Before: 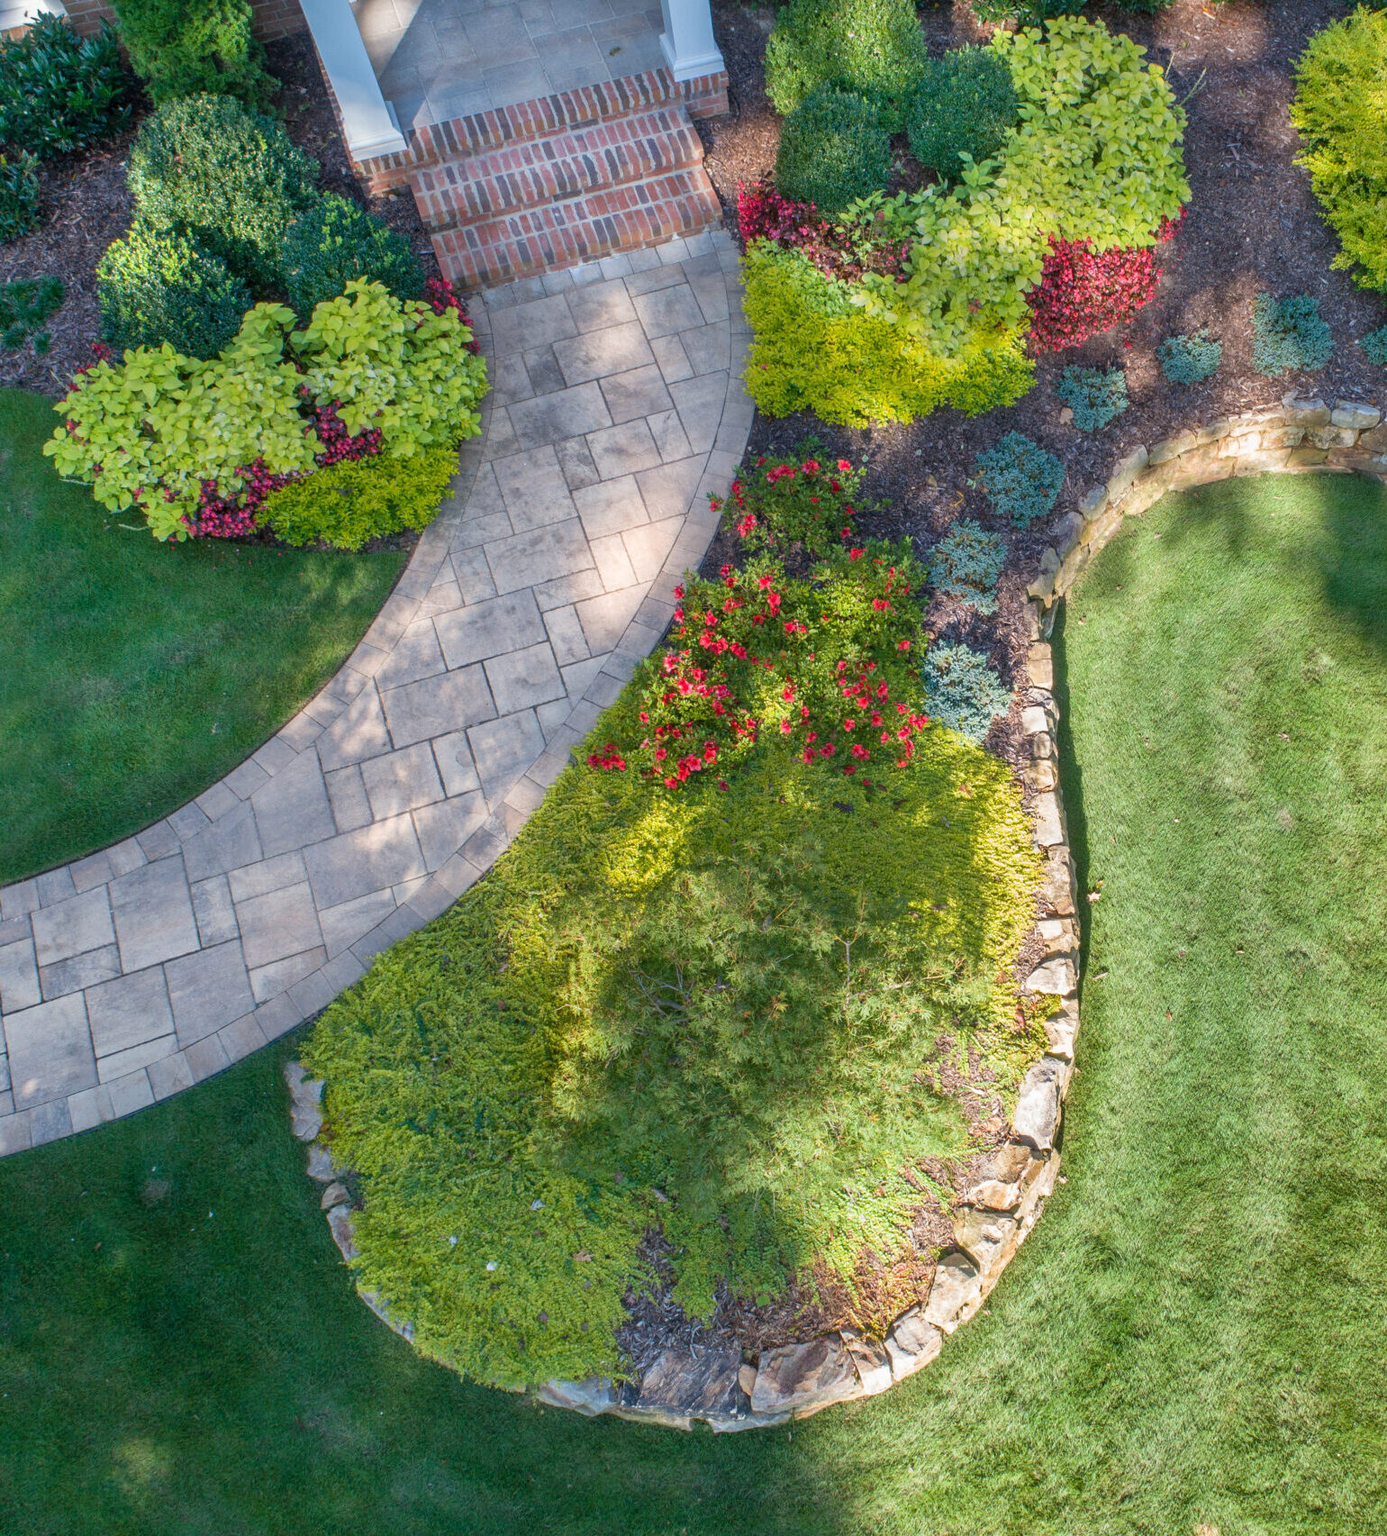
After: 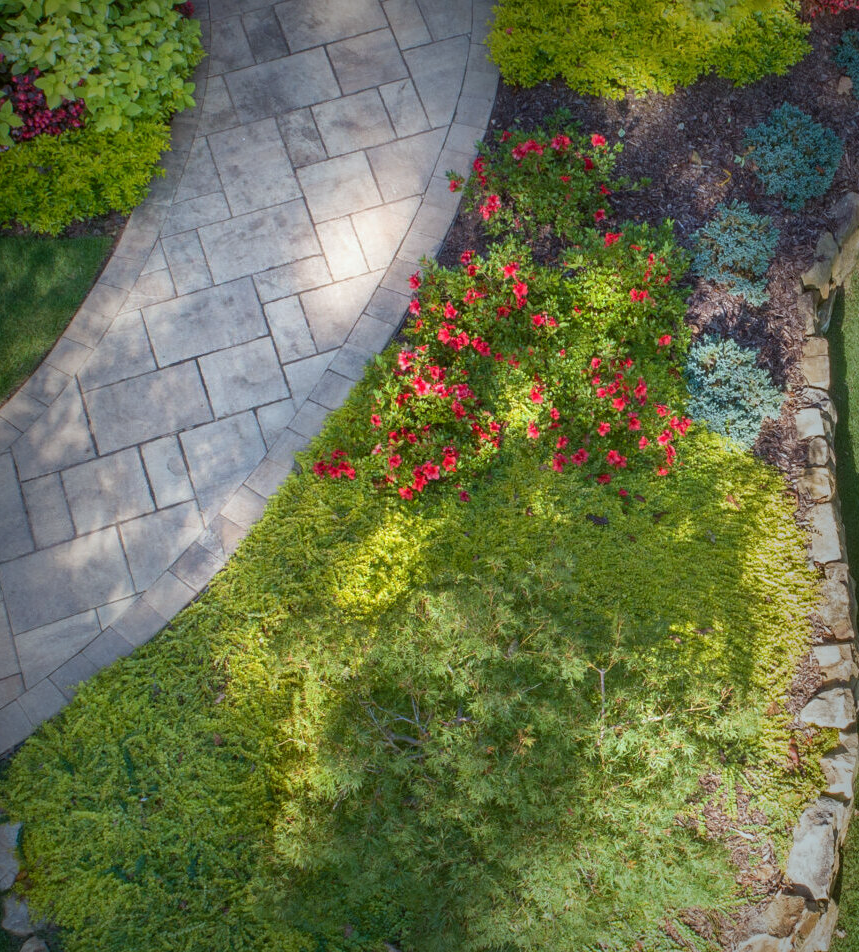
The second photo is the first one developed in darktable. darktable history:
color correction: highlights a* -4.98, highlights b* -3.76, shadows a* 3.83, shadows b* 4.08
vignetting: fall-off start 53.2%, brightness -0.594, saturation 0, automatic ratio true, width/height ratio 1.313, shape 0.22, unbound false
crop and rotate: left 22.13%, top 22.054%, right 22.026%, bottom 22.102%
